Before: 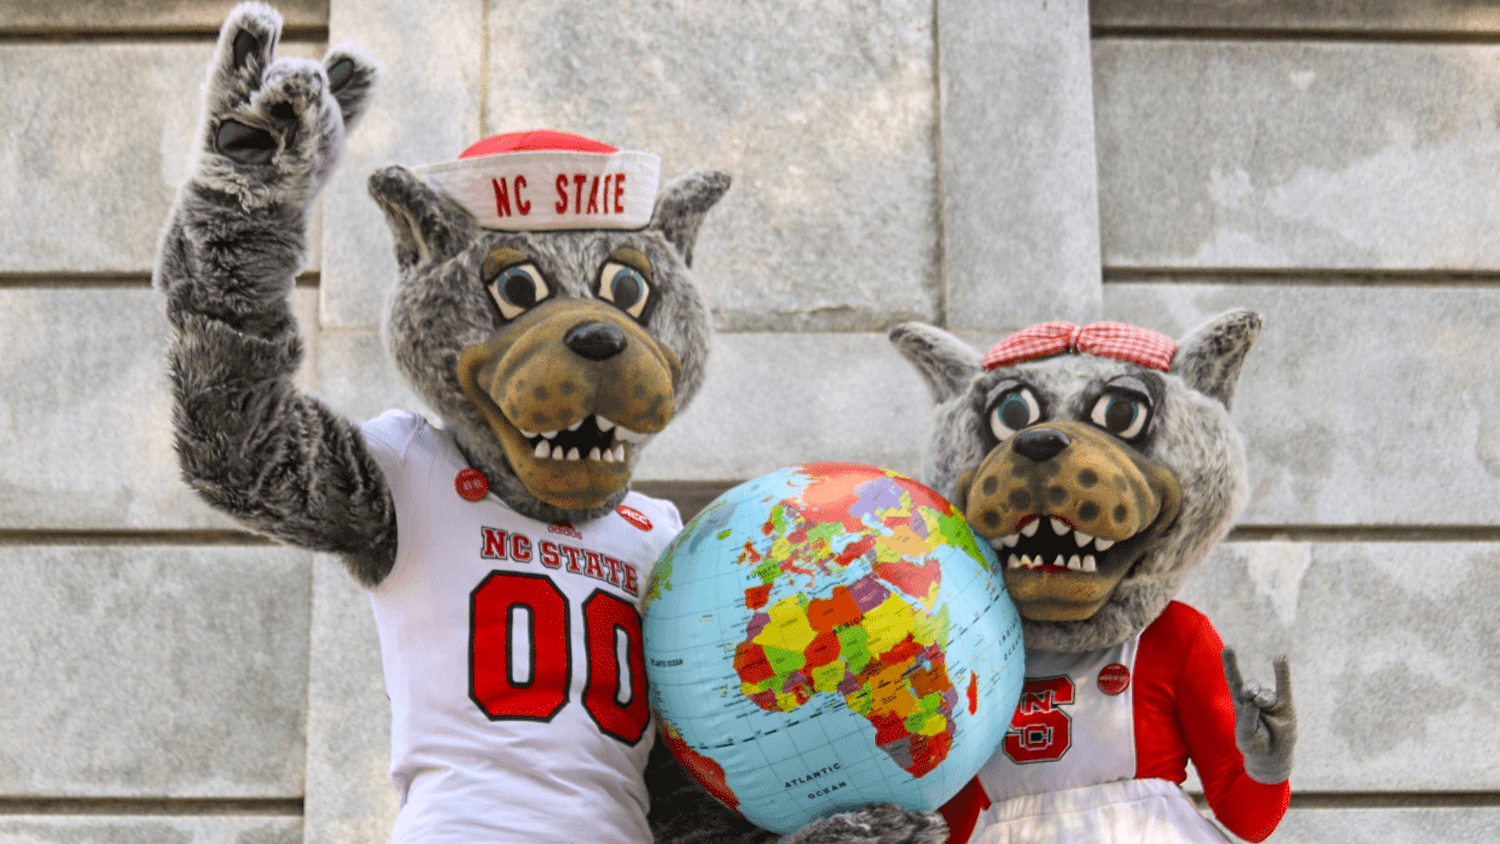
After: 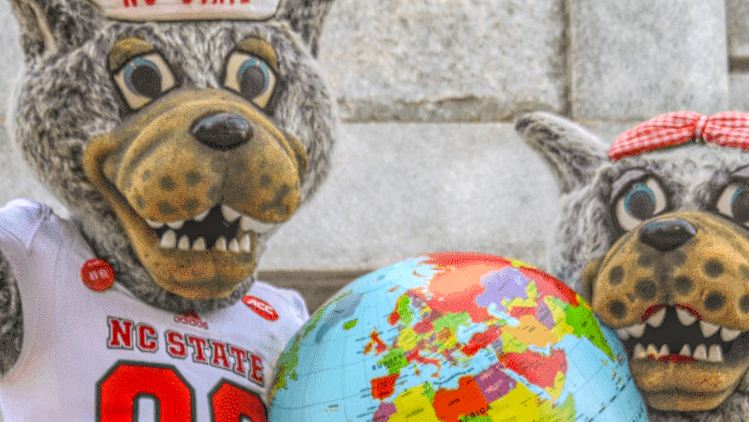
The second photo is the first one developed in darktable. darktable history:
crop: left 25%, top 25%, right 25%, bottom 25%
local contrast: highlights 20%, shadows 30%, detail 200%, midtone range 0.2
bloom: size 15%, threshold 97%, strength 7%
contrast brightness saturation: contrast 0.07, brightness 0.08, saturation 0.18
